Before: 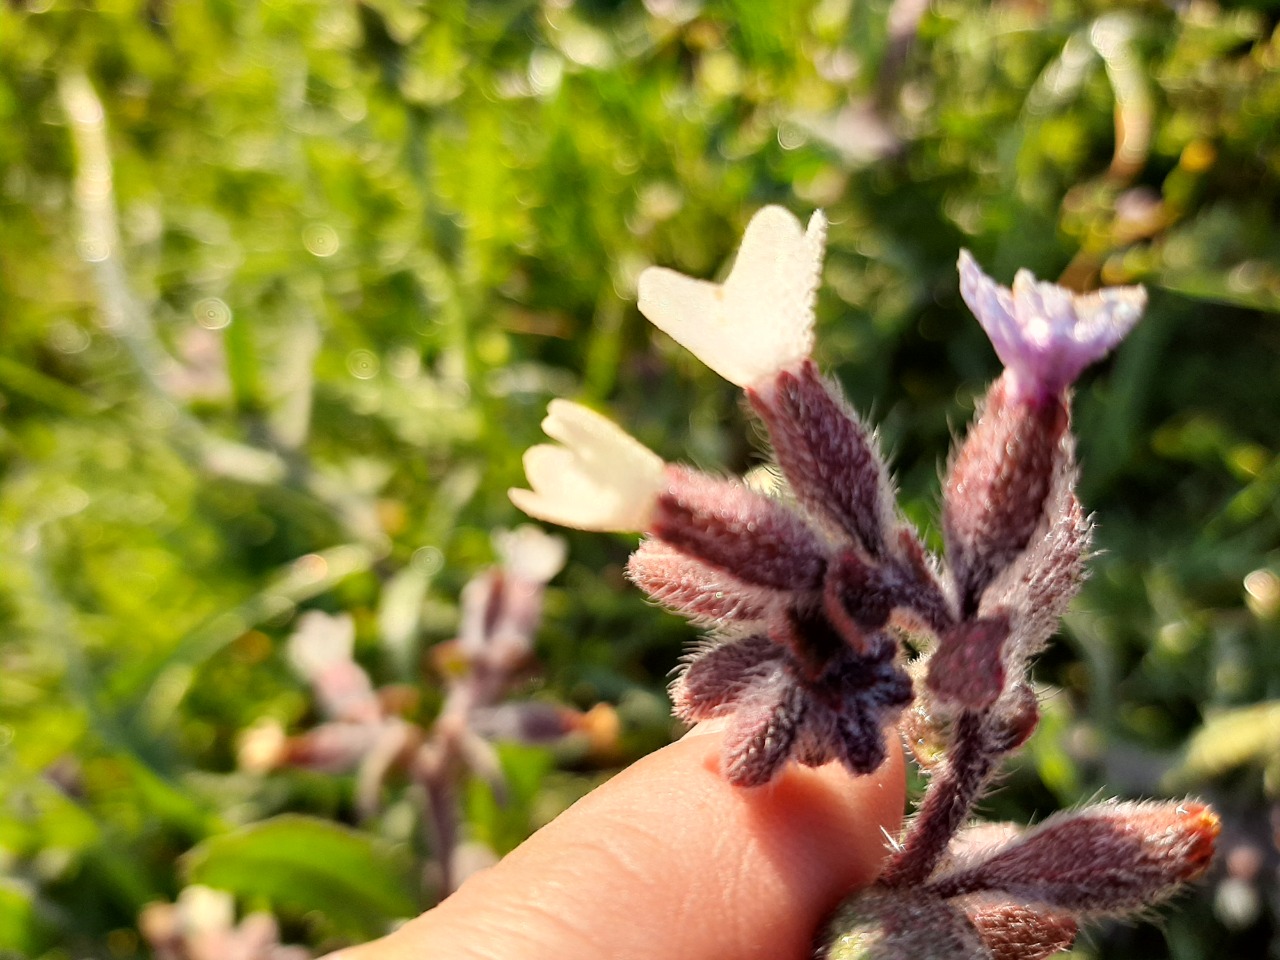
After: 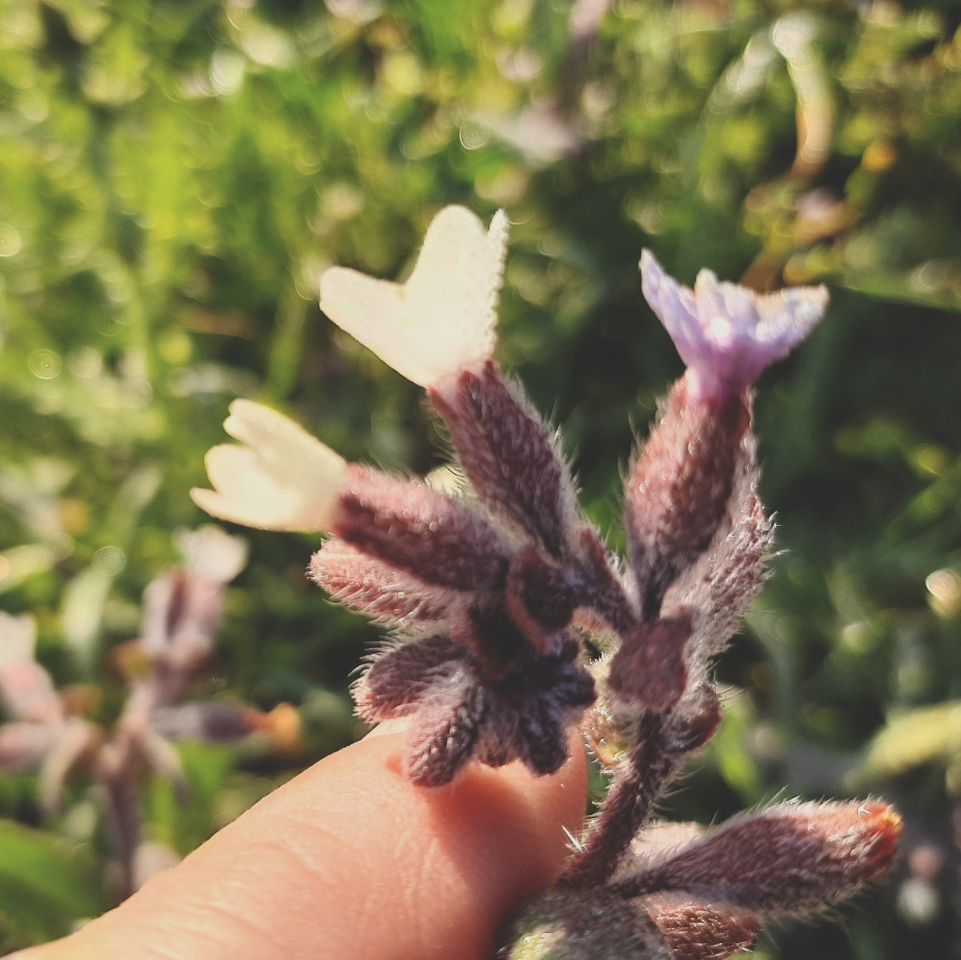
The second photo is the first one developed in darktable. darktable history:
crop and rotate: left 24.9%
contrast brightness saturation: contrast 0.151, brightness 0.051
exposure: black level correction -0.036, exposure -0.495 EV, compensate highlight preservation false
